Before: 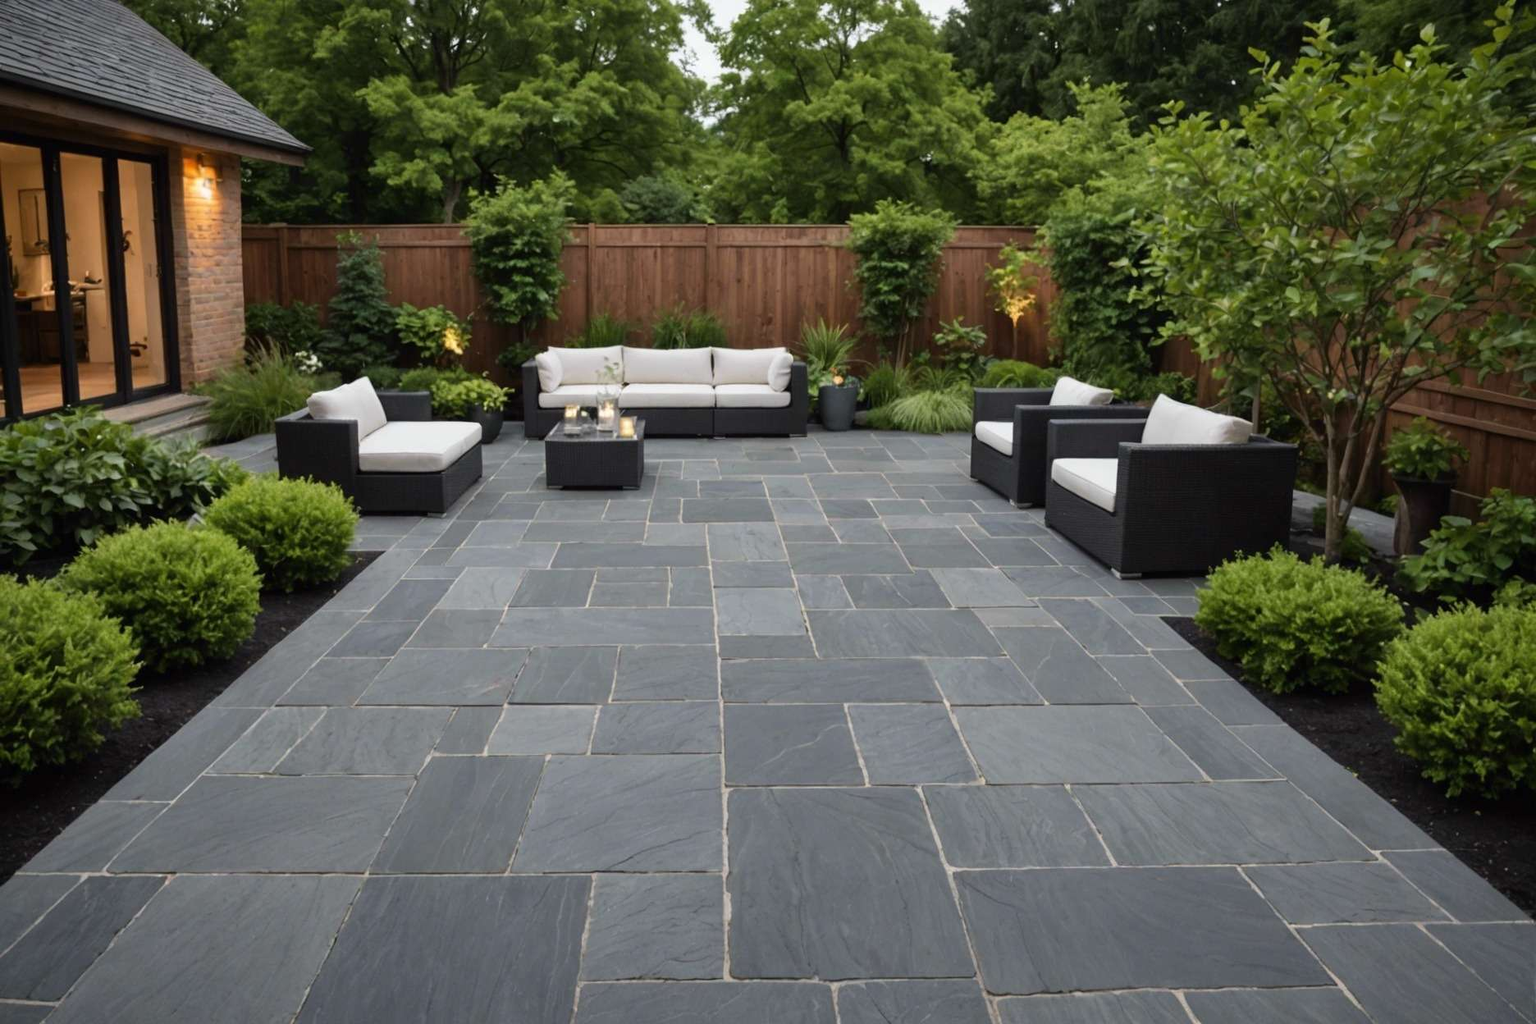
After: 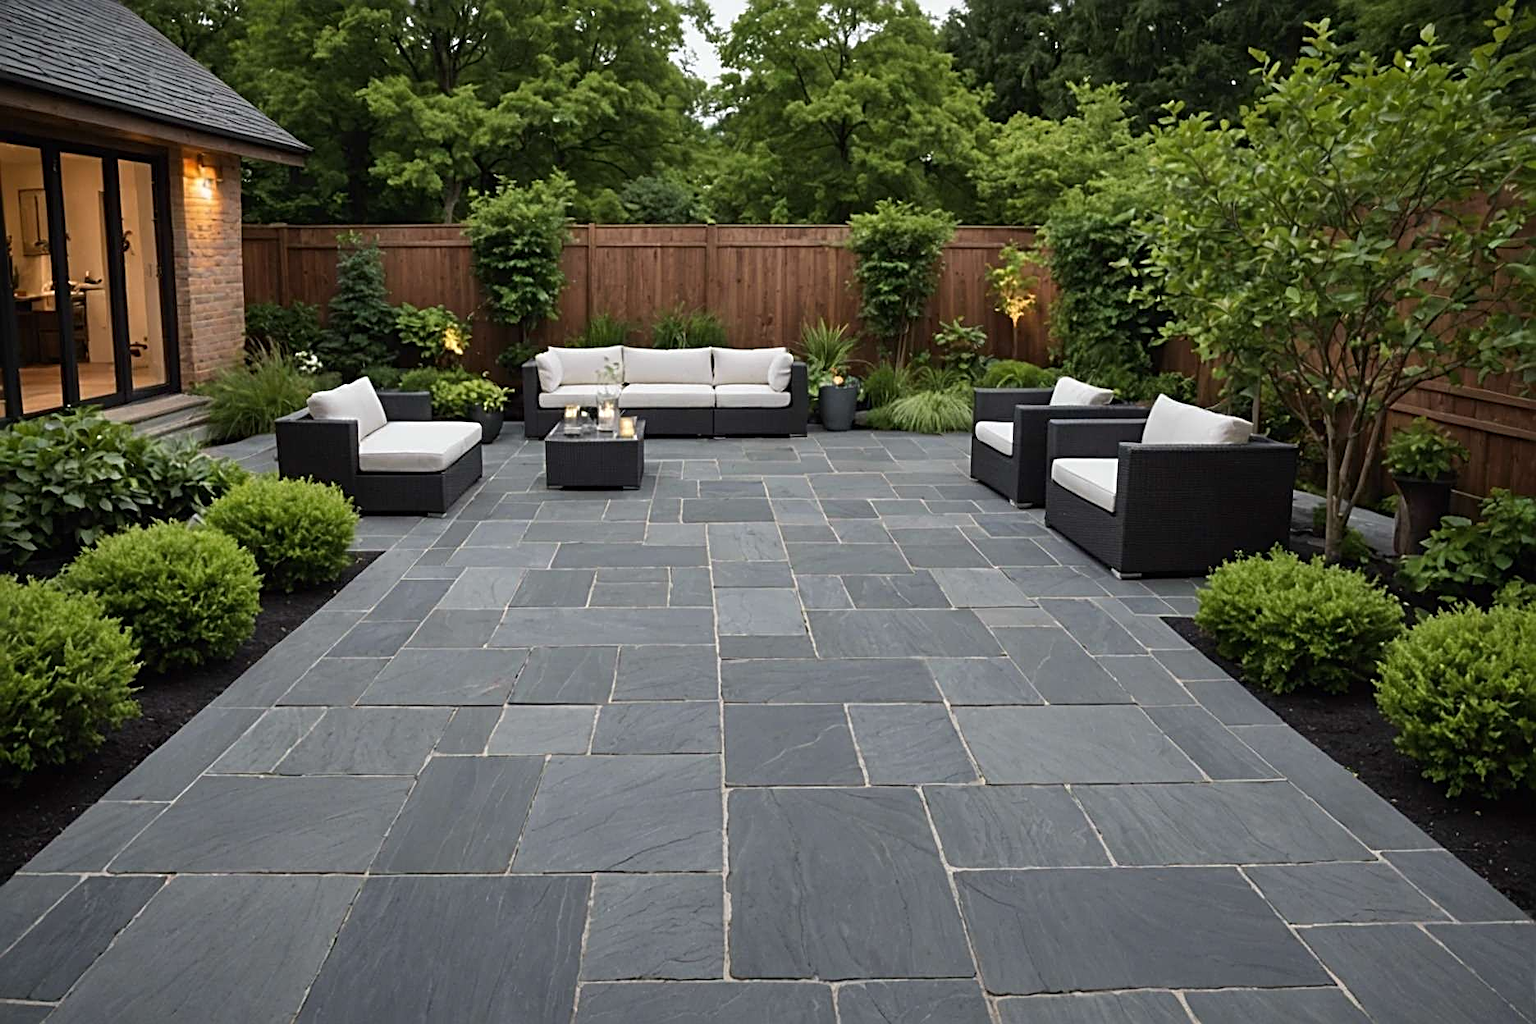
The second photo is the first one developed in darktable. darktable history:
sharpen: radius 2.842, amount 0.728
